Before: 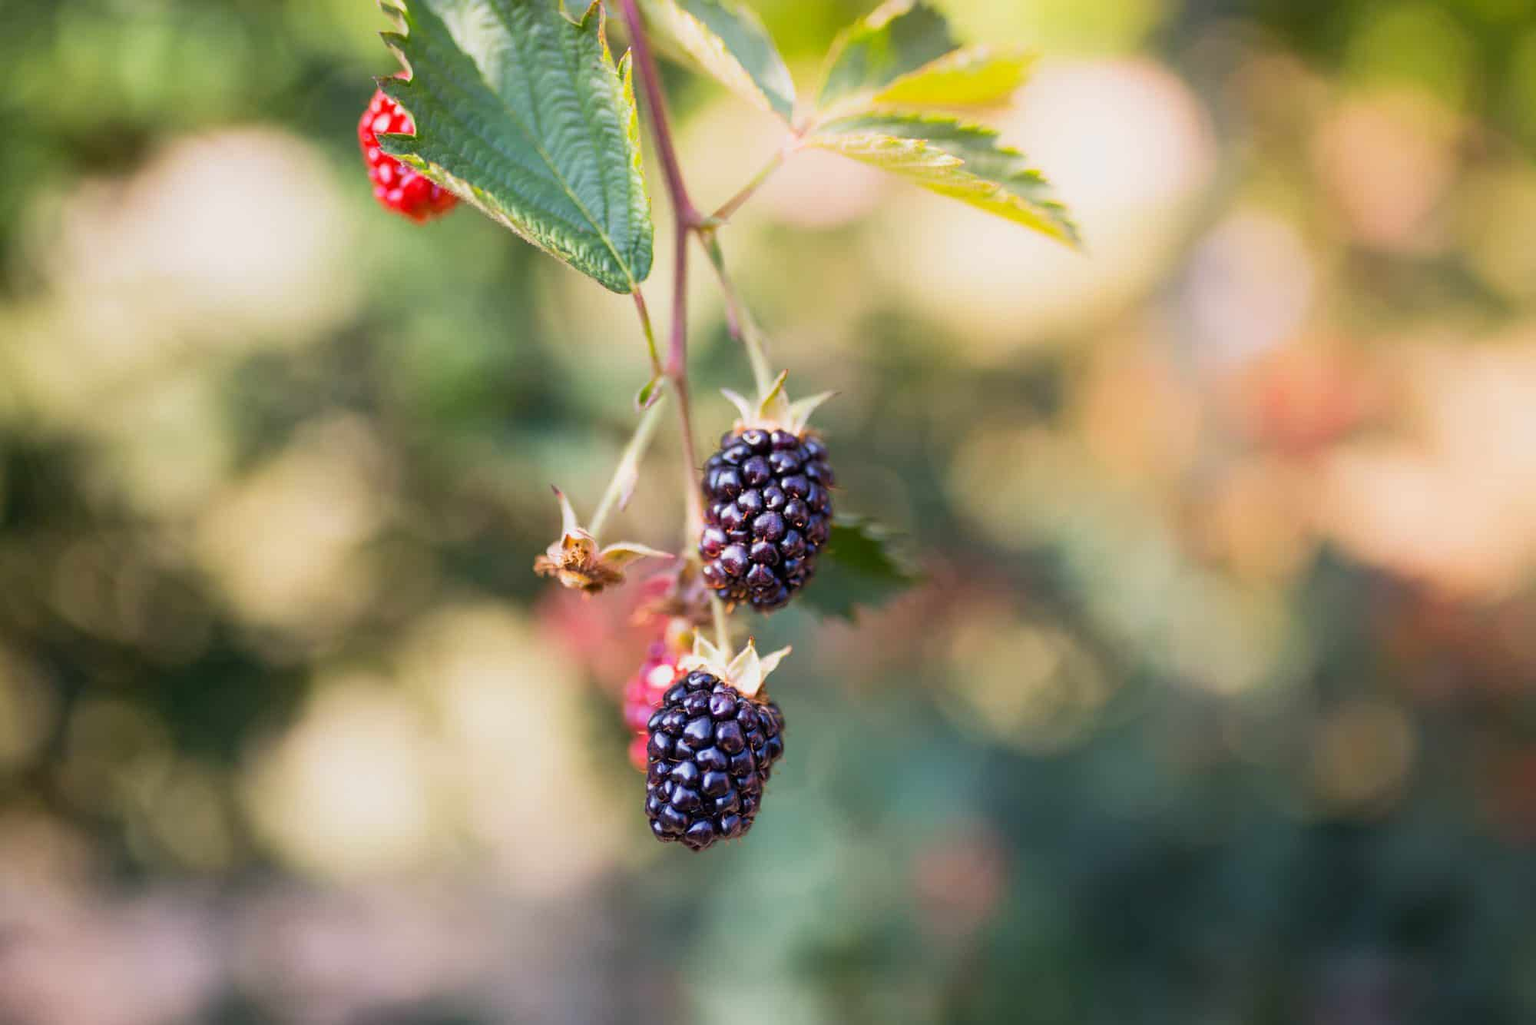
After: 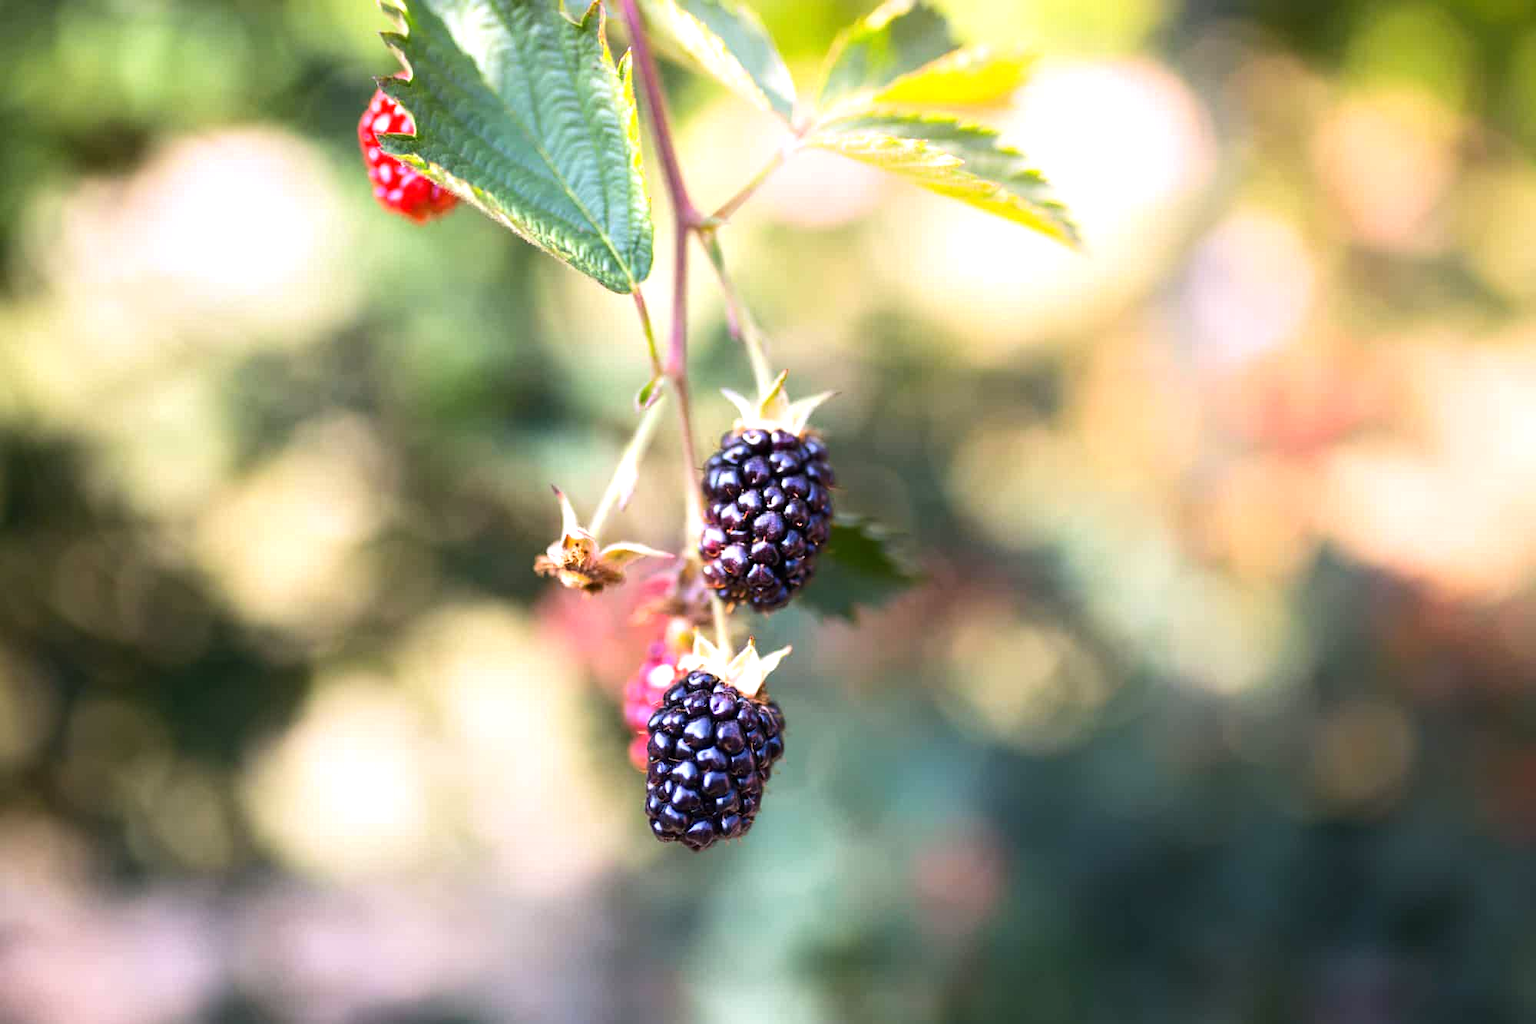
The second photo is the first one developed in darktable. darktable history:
tone equalizer: -8 EV 0.001 EV, -7 EV -0.002 EV, -6 EV 0.002 EV, -5 EV -0.03 EV, -4 EV -0.116 EV, -3 EV -0.169 EV, -2 EV 0.24 EV, -1 EV 0.702 EV, +0 EV 0.493 EV
white balance: red 0.984, blue 1.059
